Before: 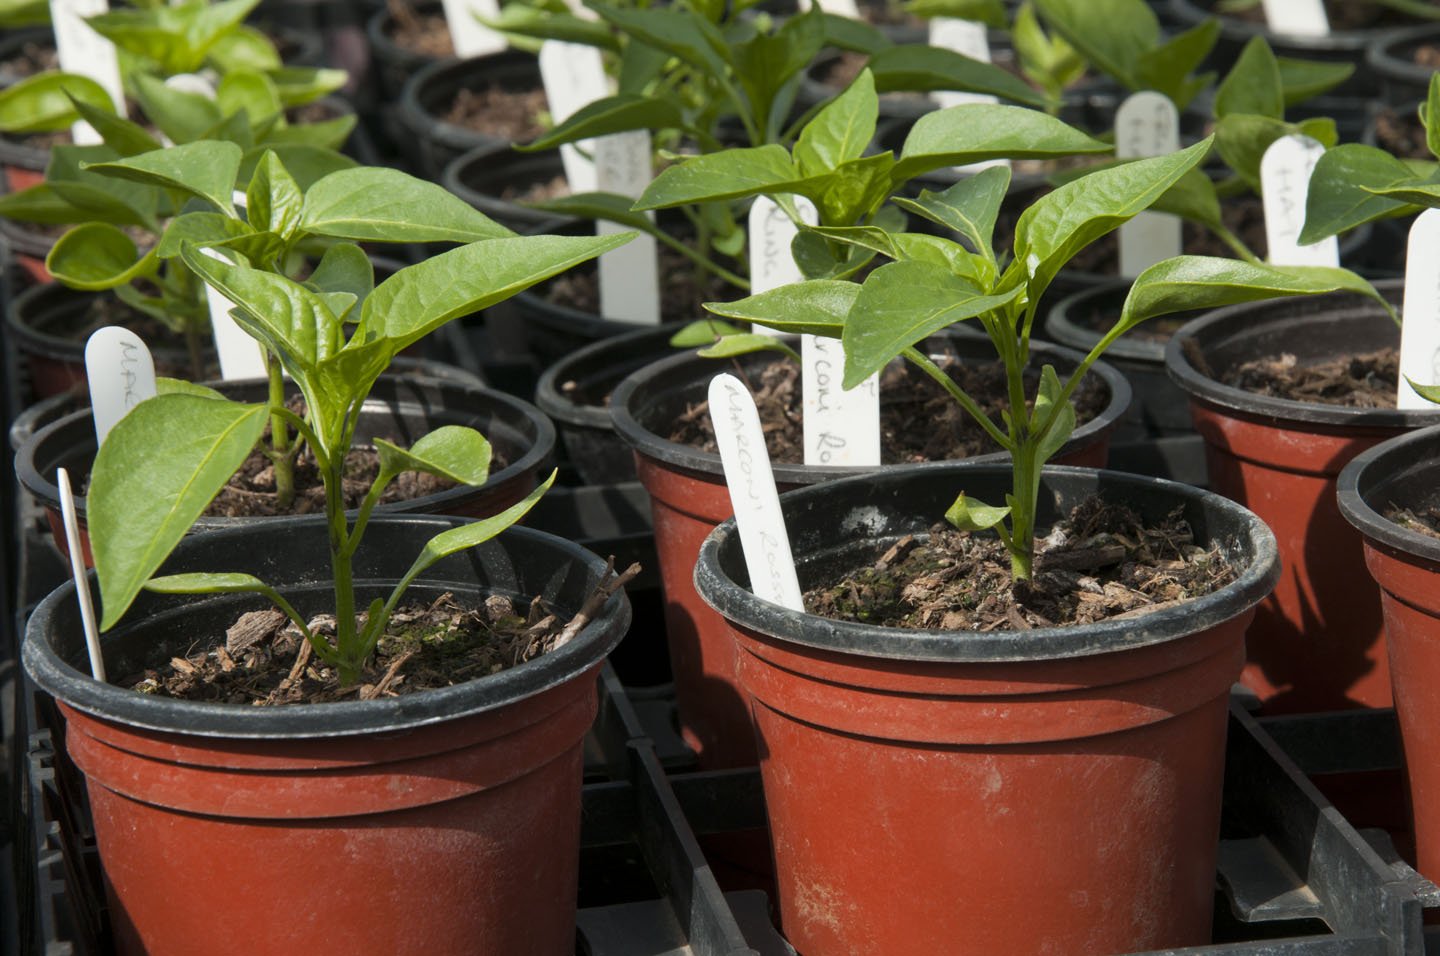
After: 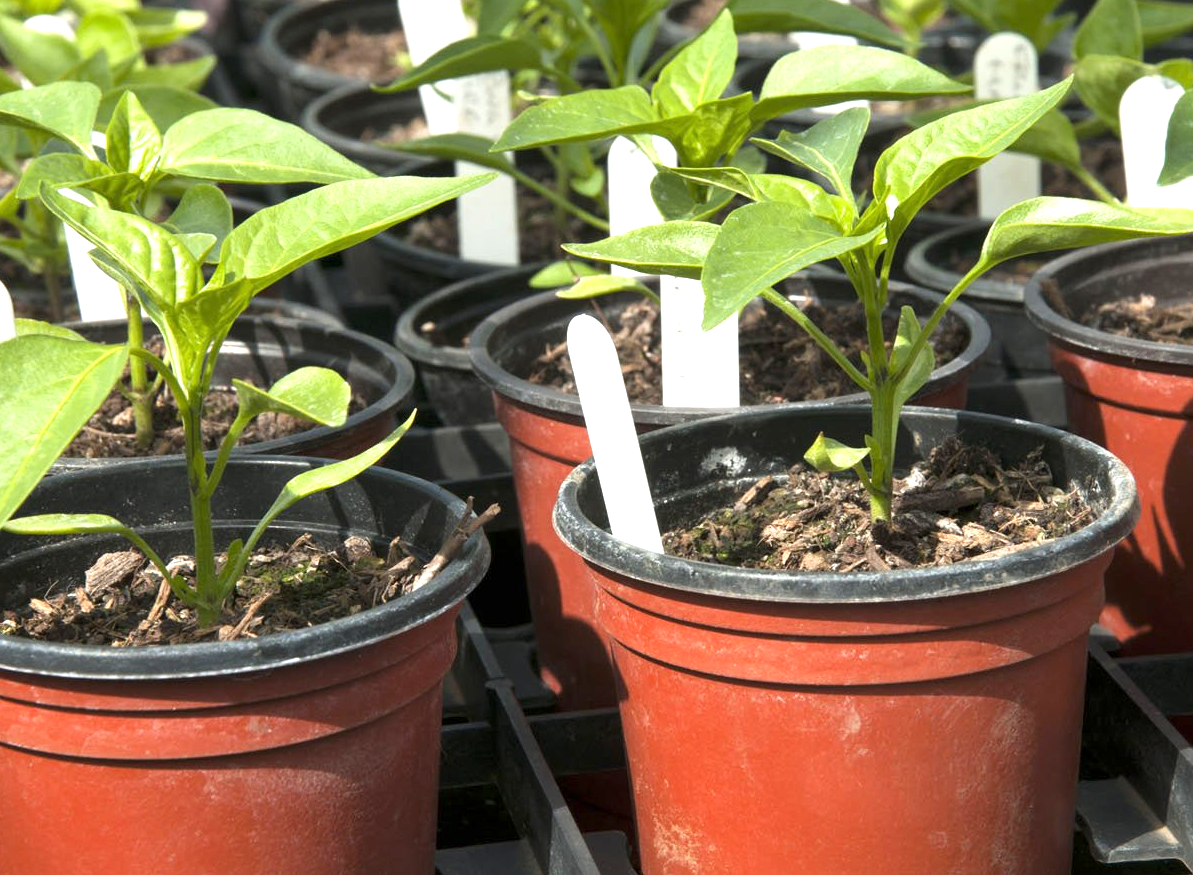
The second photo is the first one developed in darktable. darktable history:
crop: left 9.807%, top 6.259%, right 7.334%, bottom 2.177%
exposure: exposure 1.15 EV, compensate highlight preservation false
